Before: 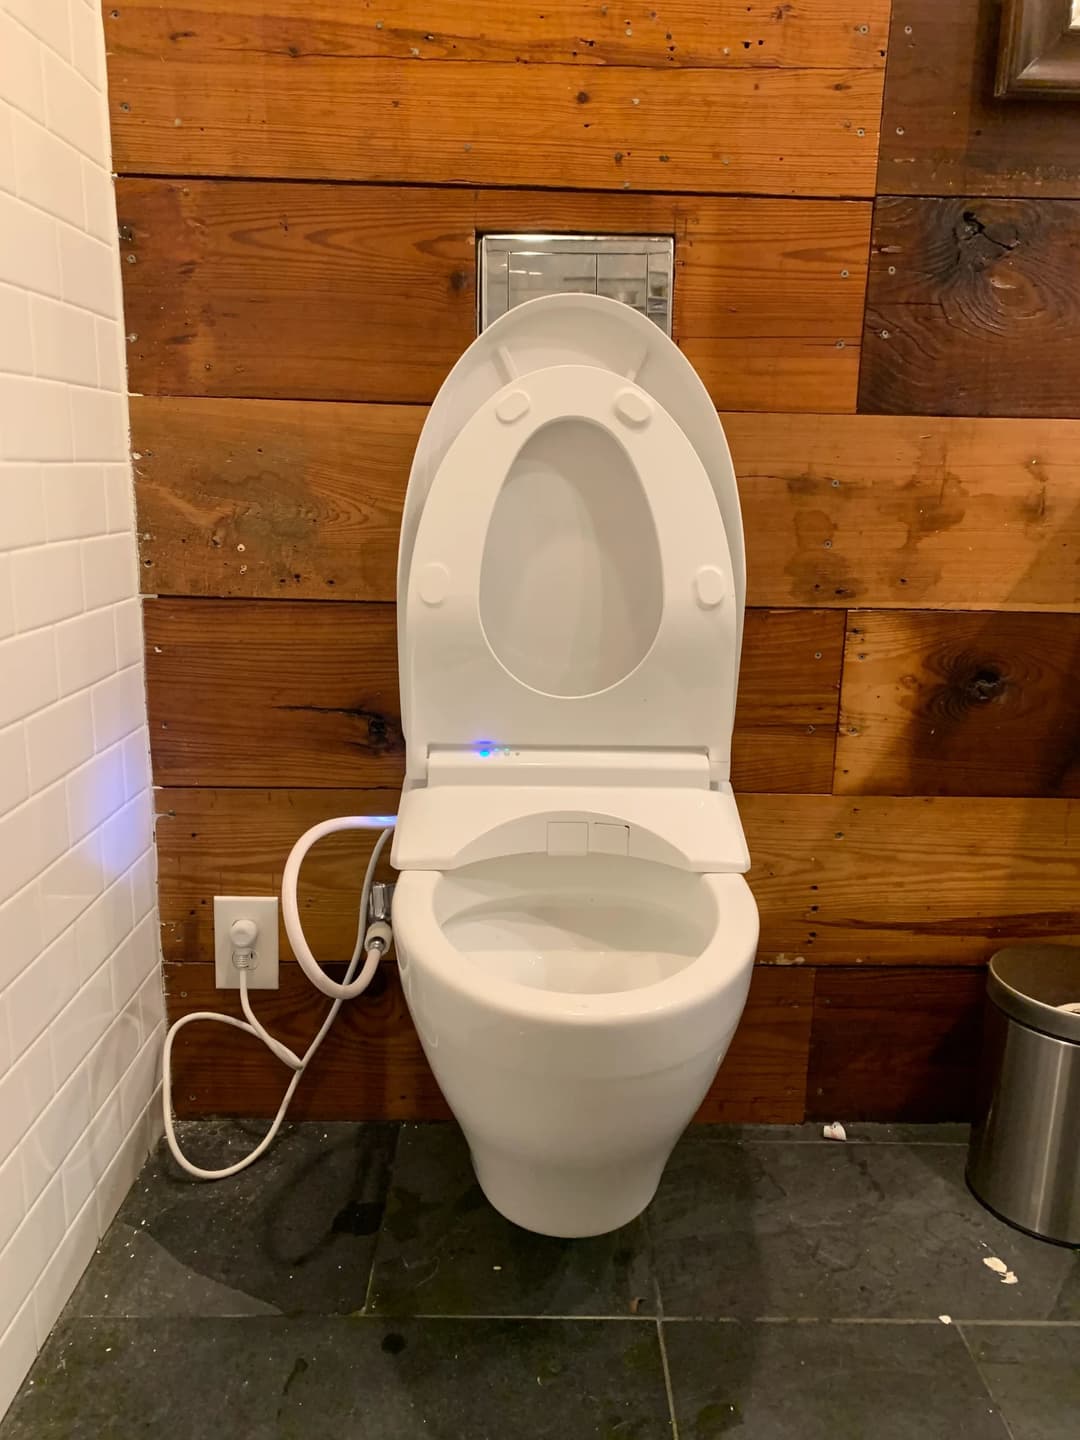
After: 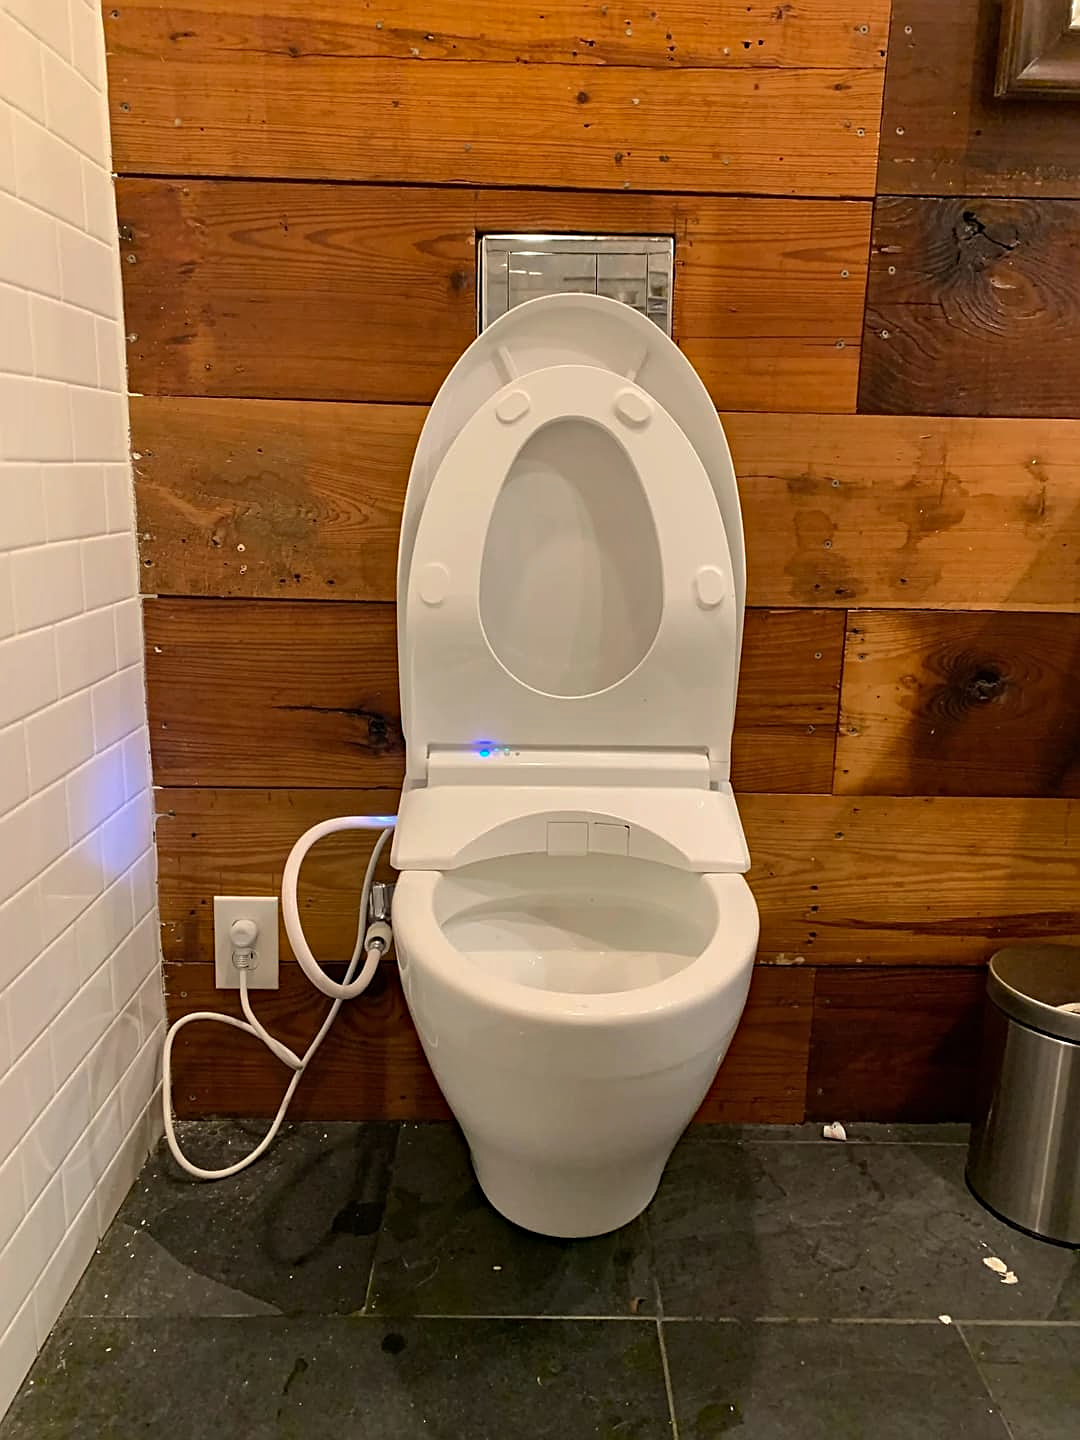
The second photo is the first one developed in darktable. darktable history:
shadows and highlights: shadows 10, white point adjustment 1, highlights -40
sharpen: on, module defaults
haze removal: compatibility mode true, adaptive false
